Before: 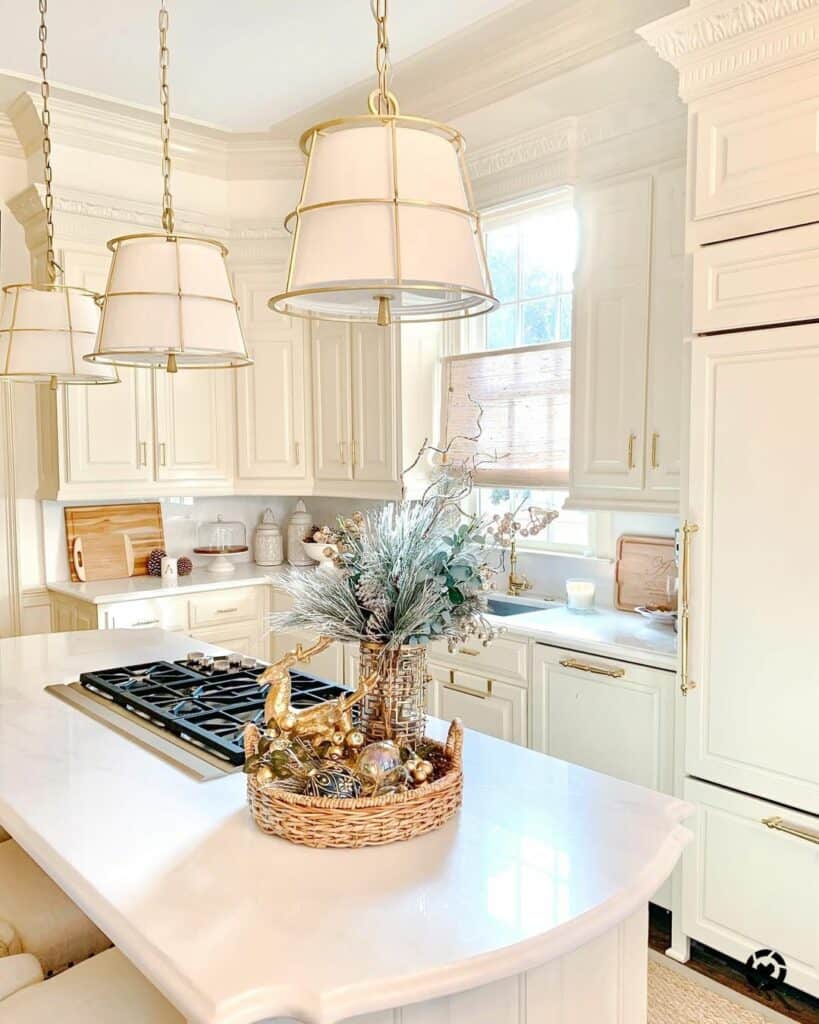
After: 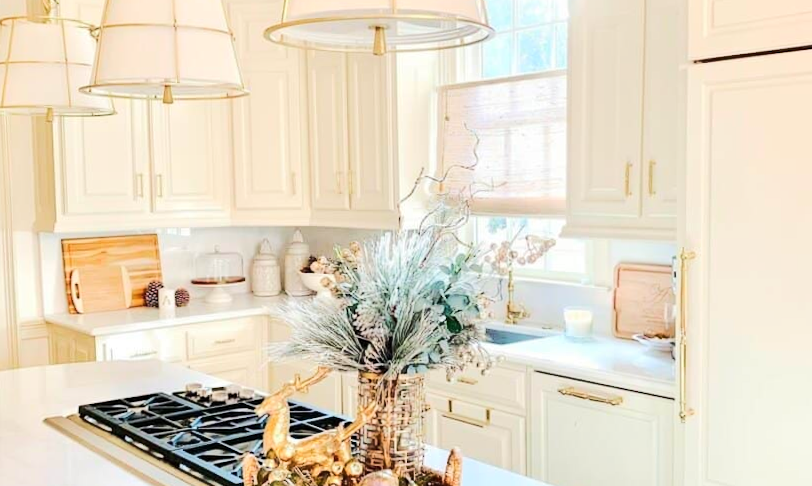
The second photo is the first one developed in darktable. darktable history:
rgb curve: curves: ch0 [(0, 0) (0.284, 0.292) (0.505, 0.644) (1, 1)], compensate middle gray true
crop and rotate: top 26.056%, bottom 25.543%
rotate and perspective: rotation -0.45°, automatic cropping original format, crop left 0.008, crop right 0.992, crop top 0.012, crop bottom 0.988
white balance: red 1, blue 1
